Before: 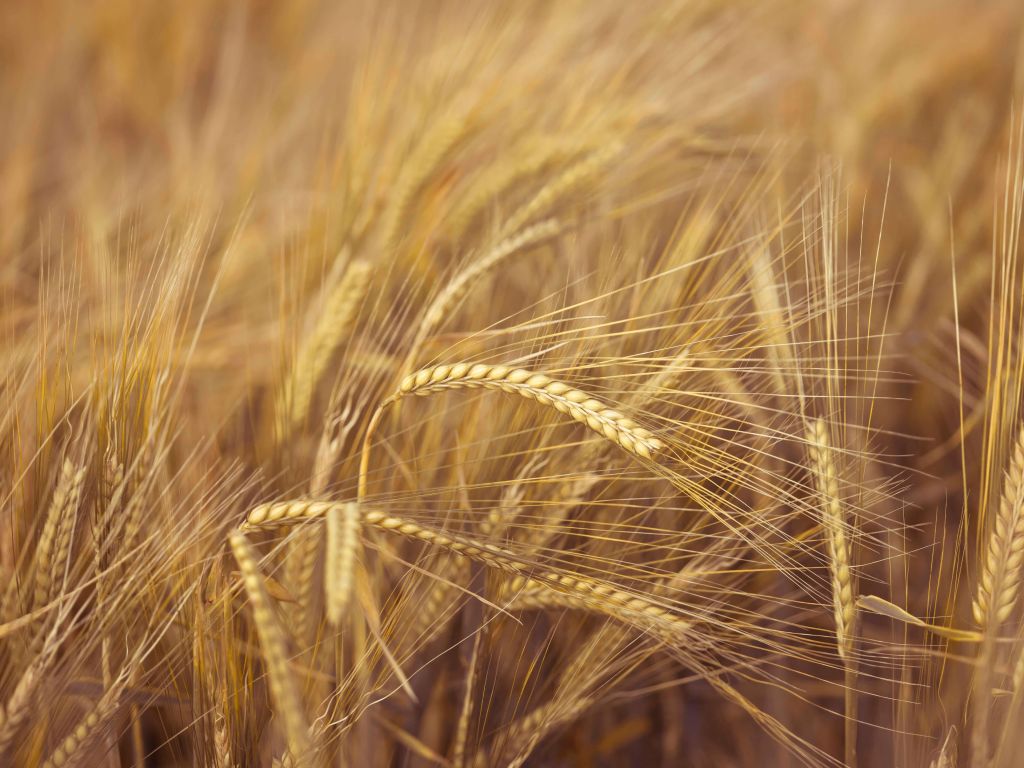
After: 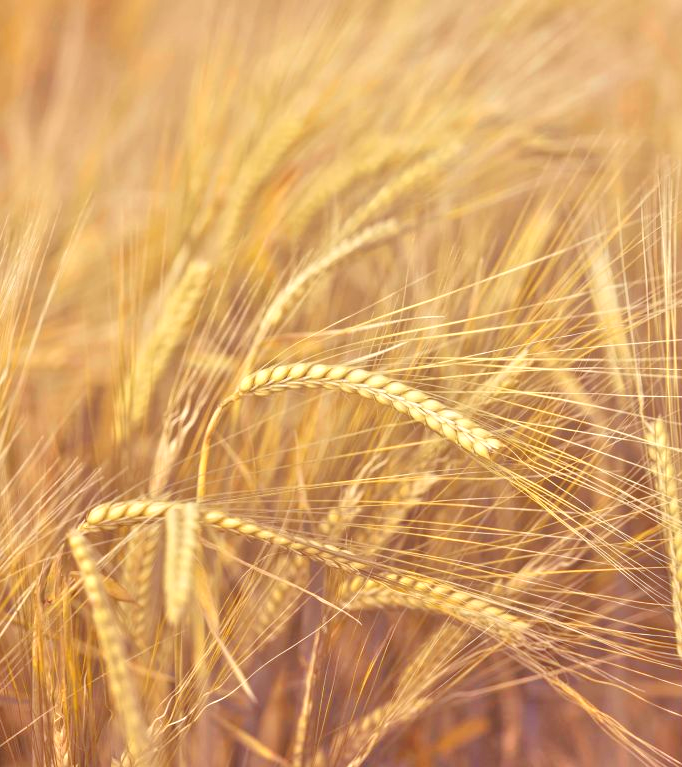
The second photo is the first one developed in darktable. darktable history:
crop and rotate: left 15.754%, right 17.579%
contrast brightness saturation: contrast 0.05, brightness 0.06, saturation 0.01
tone equalizer: -8 EV 2 EV, -7 EV 2 EV, -6 EV 2 EV, -5 EV 2 EV, -4 EV 2 EV, -3 EV 1.5 EV, -2 EV 1 EV, -1 EV 0.5 EV
